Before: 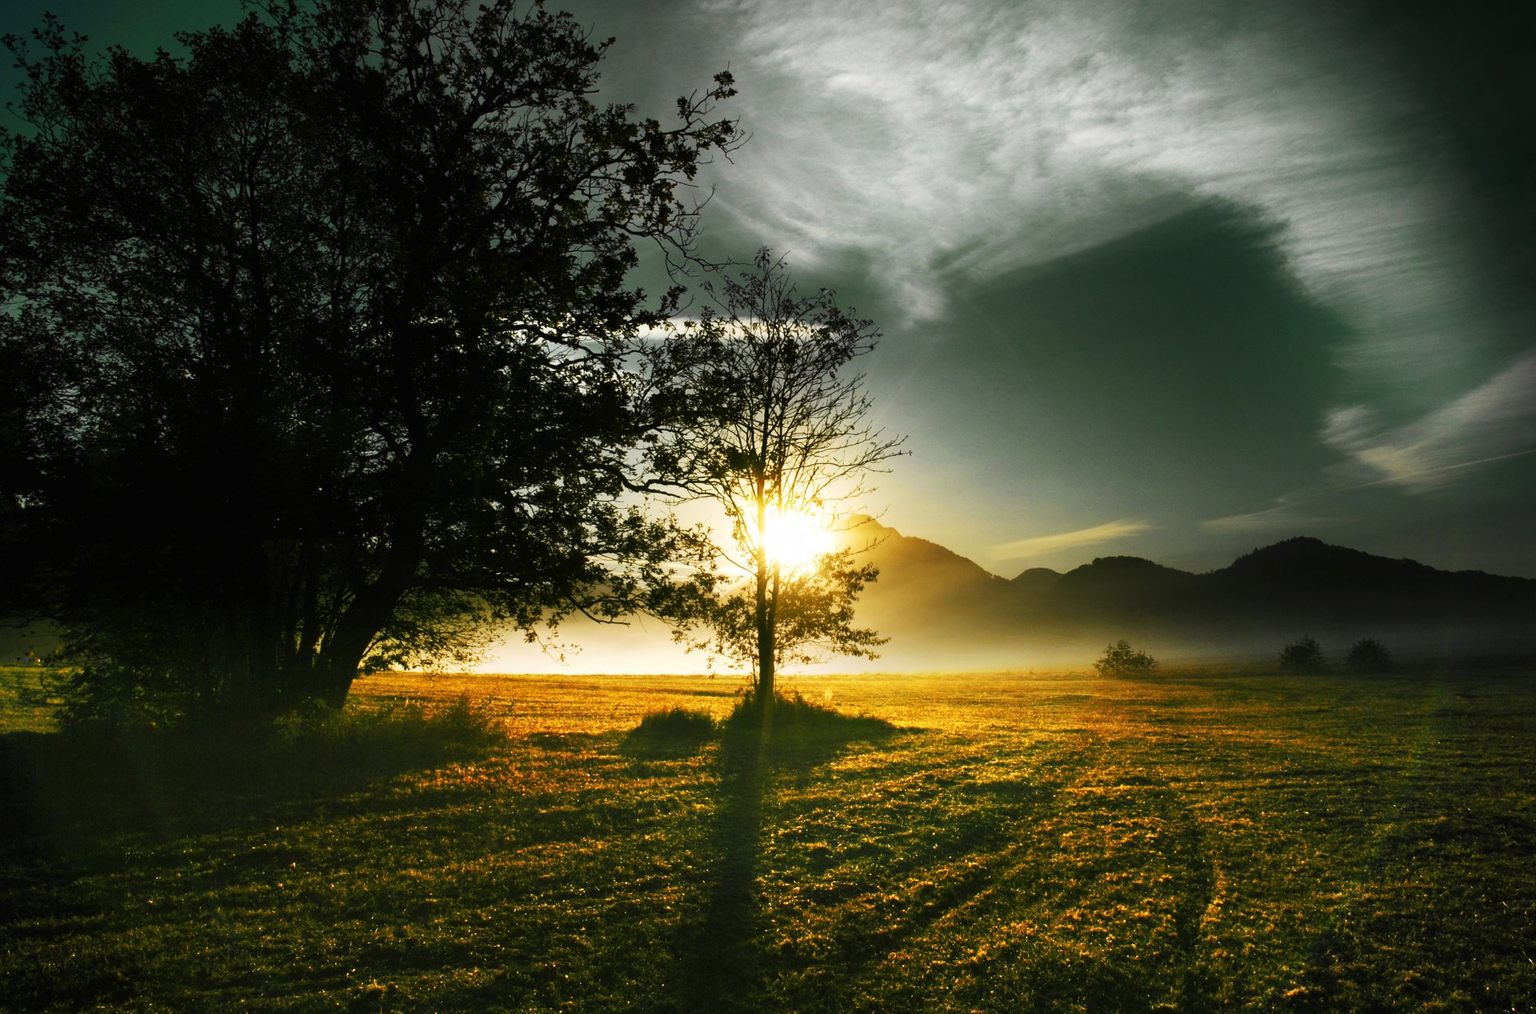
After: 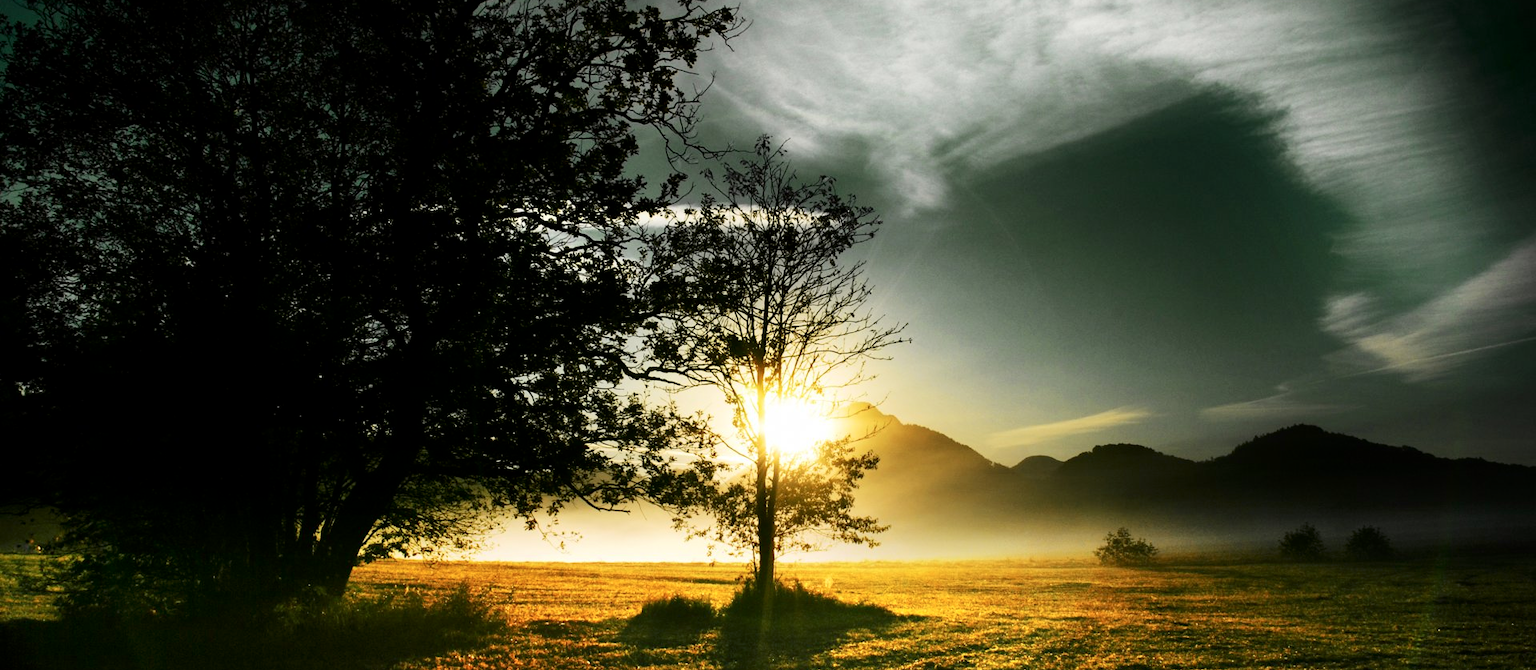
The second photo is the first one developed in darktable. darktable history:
crop: top 11.18%, bottom 22.677%
tone curve: curves: ch0 [(0.021, 0) (0.104, 0.052) (0.496, 0.526) (0.737, 0.783) (1, 1)], color space Lab, independent channels, preserve colors none
